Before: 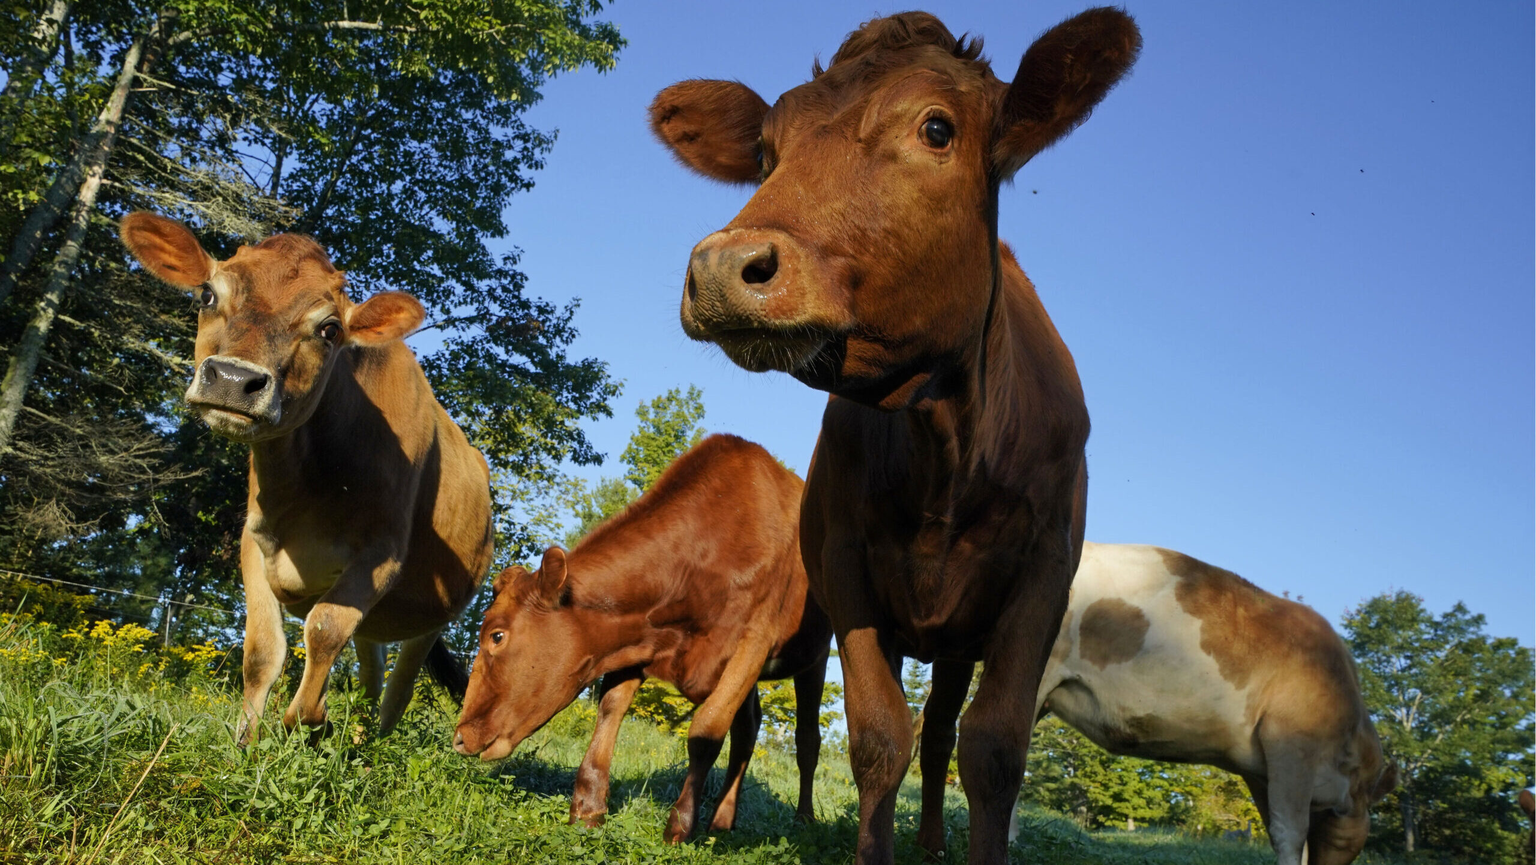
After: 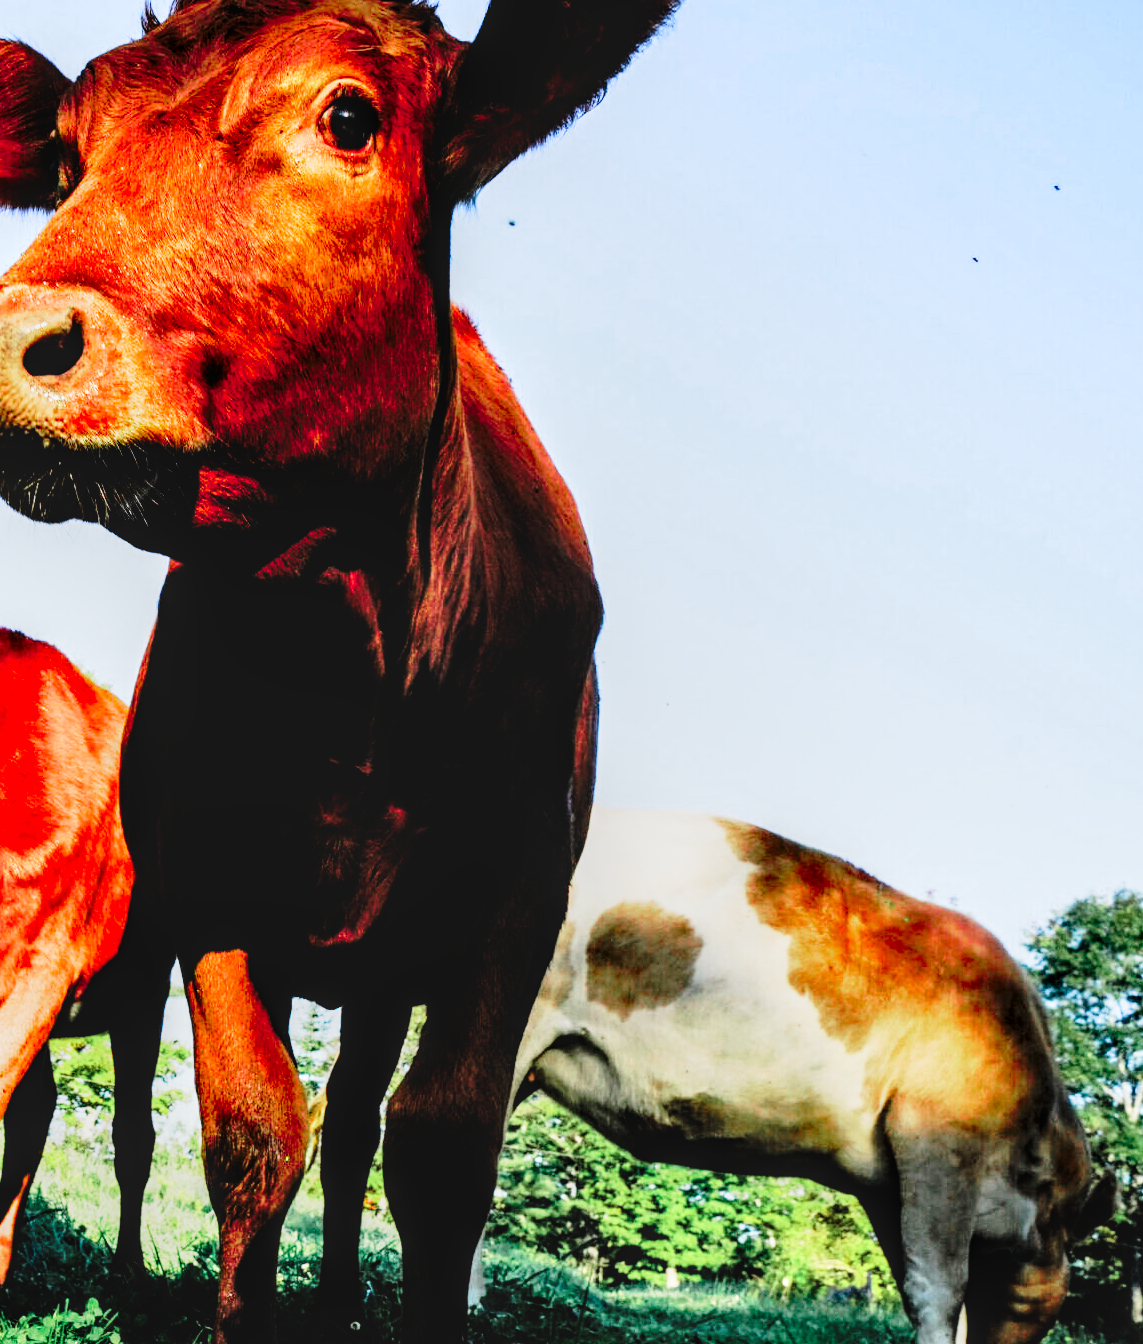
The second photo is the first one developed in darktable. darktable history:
crop: left 47.388%, top 6.762%, right 7.959%
exposure: black level correction 0.001, exposure 1.116 EV, compensate highlight preservation false
shadows and highlights: shadows 36.97, highlights -27.23, soften with gaussian
tone curve: curves: ch0 [(0, 0.032) (0.078, 0.052) (0.236, 0.168) (0.43, 0.472) (0.508, 0.566) (0.66, 0.754) (0.79, 0.883) (0.994, 0.974)]; ch1 [(0, 0) (0.161, 0.092) (0.35, 0.33) (0.379, 0.401) (0.456, 0.456) (0.508, 0.501) (0.547, 0.531) (0.573, 0.563) (0.625, 0.602) (0.718, 0.734) (1, 1)]; ch2 [(0, 0) (0.369, 0.427) (0.44, 0.434) (0.502, 0.501) (0.54, 0.537) (0.586, 0.59) (0.621, 0.604) (1, 1)], preserve colors none
filmic rgb: black relative exposure -5.15 EV, white relative exposure 4 EV, hardness 2.88, contrast 1.385, highlights saturation mix -29.59%, iterations of high-quality reconstruction 10
local contrast: detail 130%
color zones: curves: ch0 [(0, 0.466) (0.128, 0.466) (0.25, 0.5) (0.375, 0.456) (0.5, 0.5) (0.625, 0.5) (0.737, 0.652) (0.875, 0.5)]; ch1 [(0, 0.603) (0.125, 0.618) (0.261, 0.348) (0.372, 0.353) (0.497, 0.363) (0.611, 0.45) (0.731, 0.427) (0.875, 0.518) (0.998, 0.652)]; ch2 [(0, 0.559) (0.125, 0.451) (0.253, 0.564) (0.37, 0.578) (0.5, 0.466) (0.625, 0.471) (0.731, 0.471) (0.88, 0.485)]
